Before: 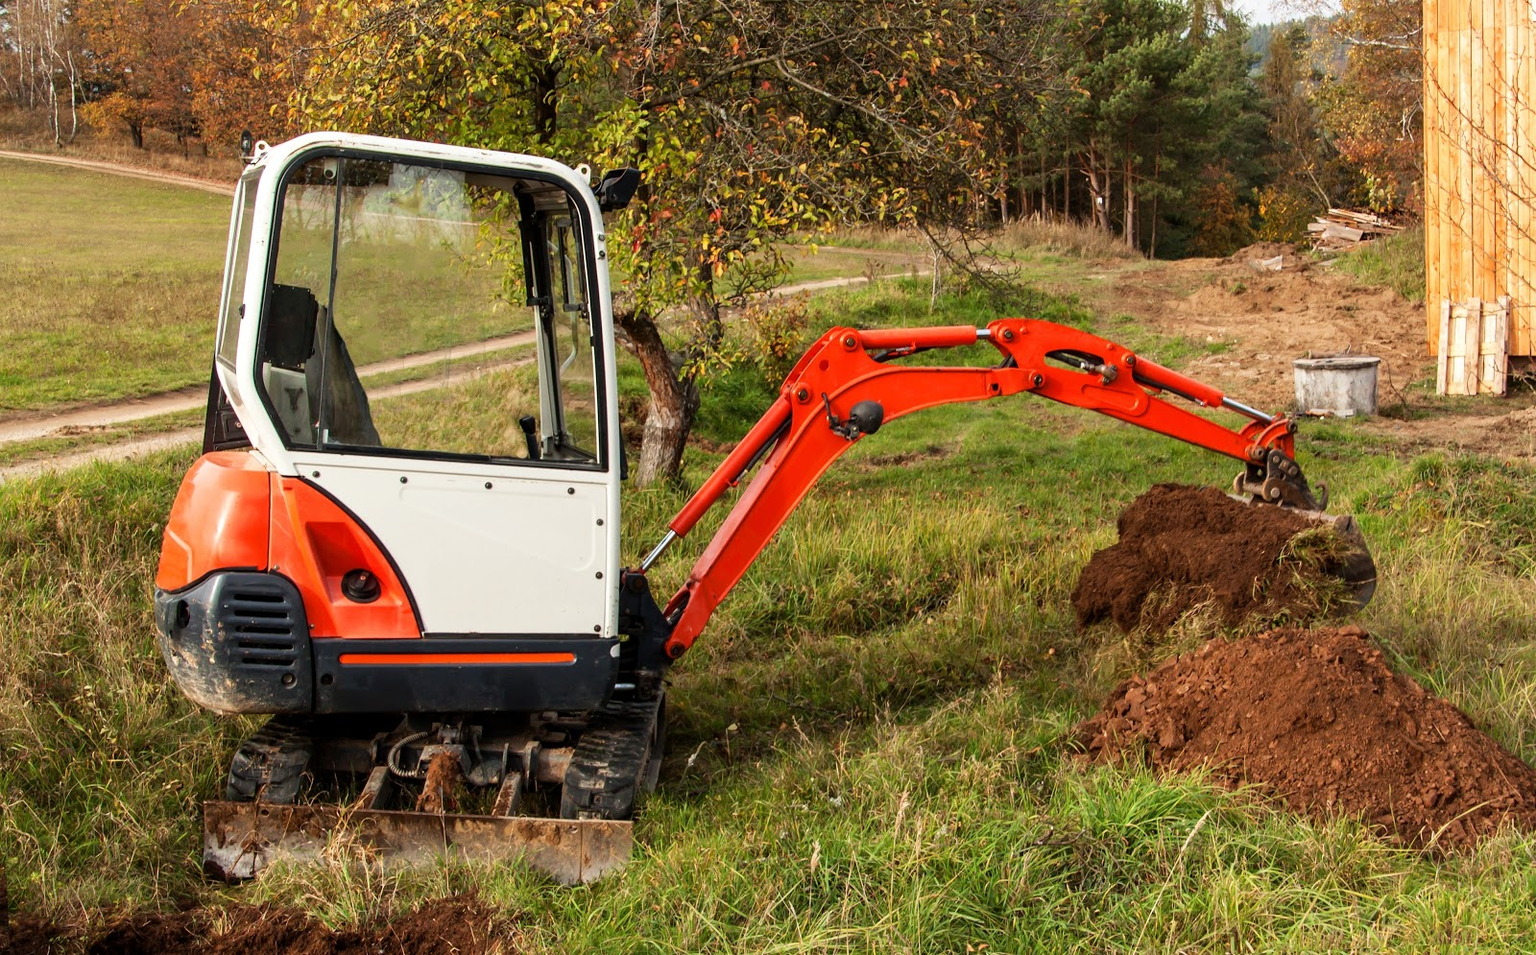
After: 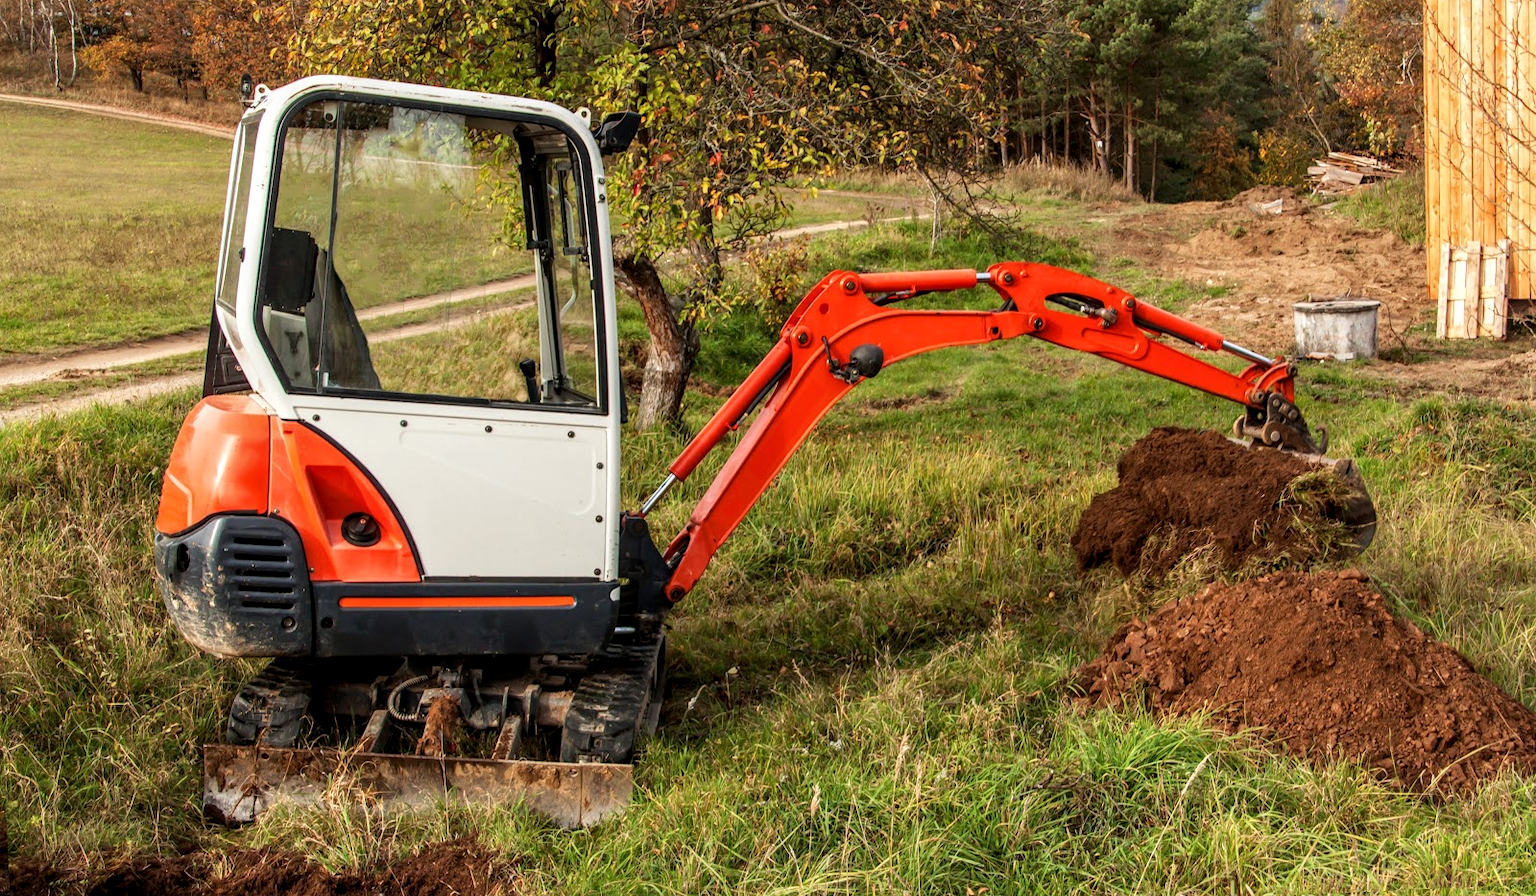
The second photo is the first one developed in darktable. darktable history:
crop and rotate: top 6.094%
local contrast: on, module defaults
